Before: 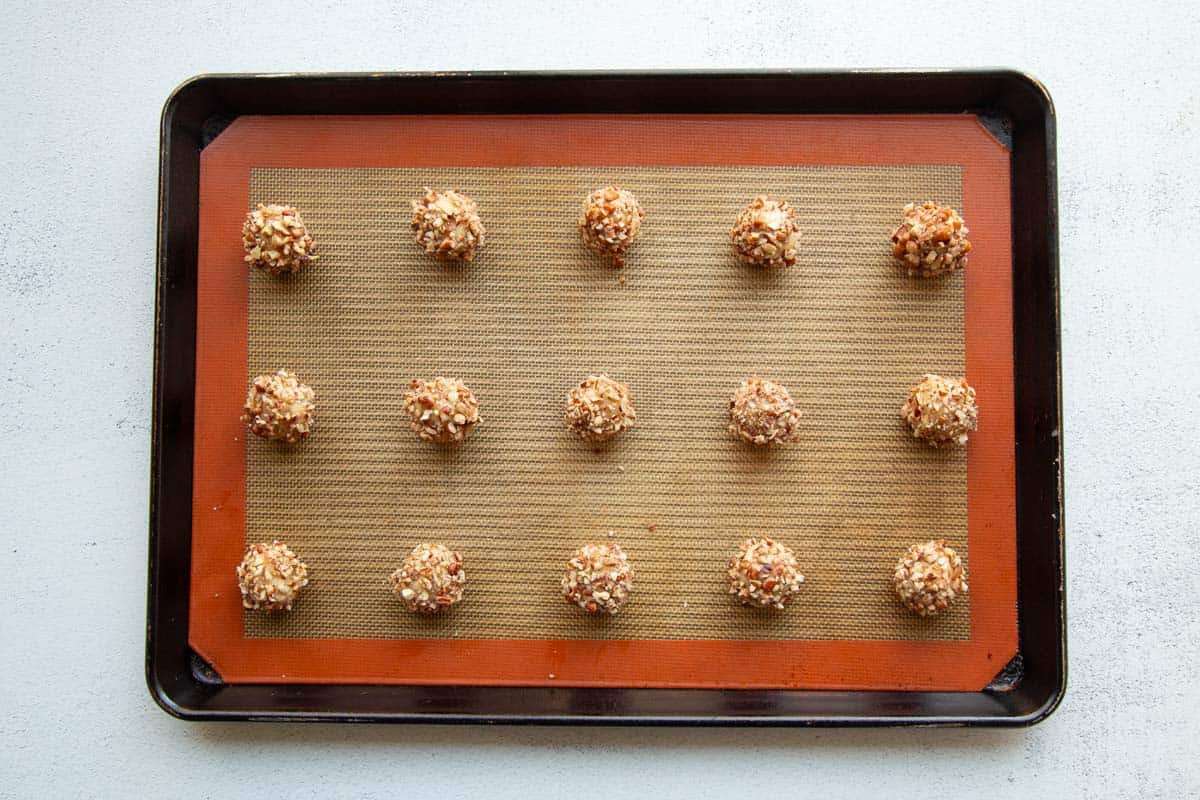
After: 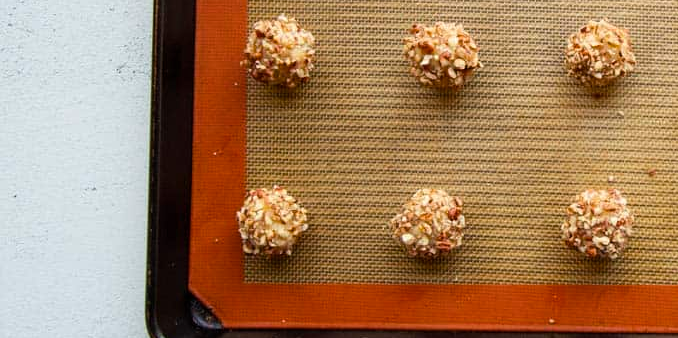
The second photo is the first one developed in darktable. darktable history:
color balance rgb: shadows lift › luminance -20.344%, power › hue 61.82°, highlights gain › chroma 0.194%, highlights gain › hue 331.95°, perceptual saturation grading › global saturation 16.491%
crop: top 44.454%, right 43.49%, bottom 13.28%
